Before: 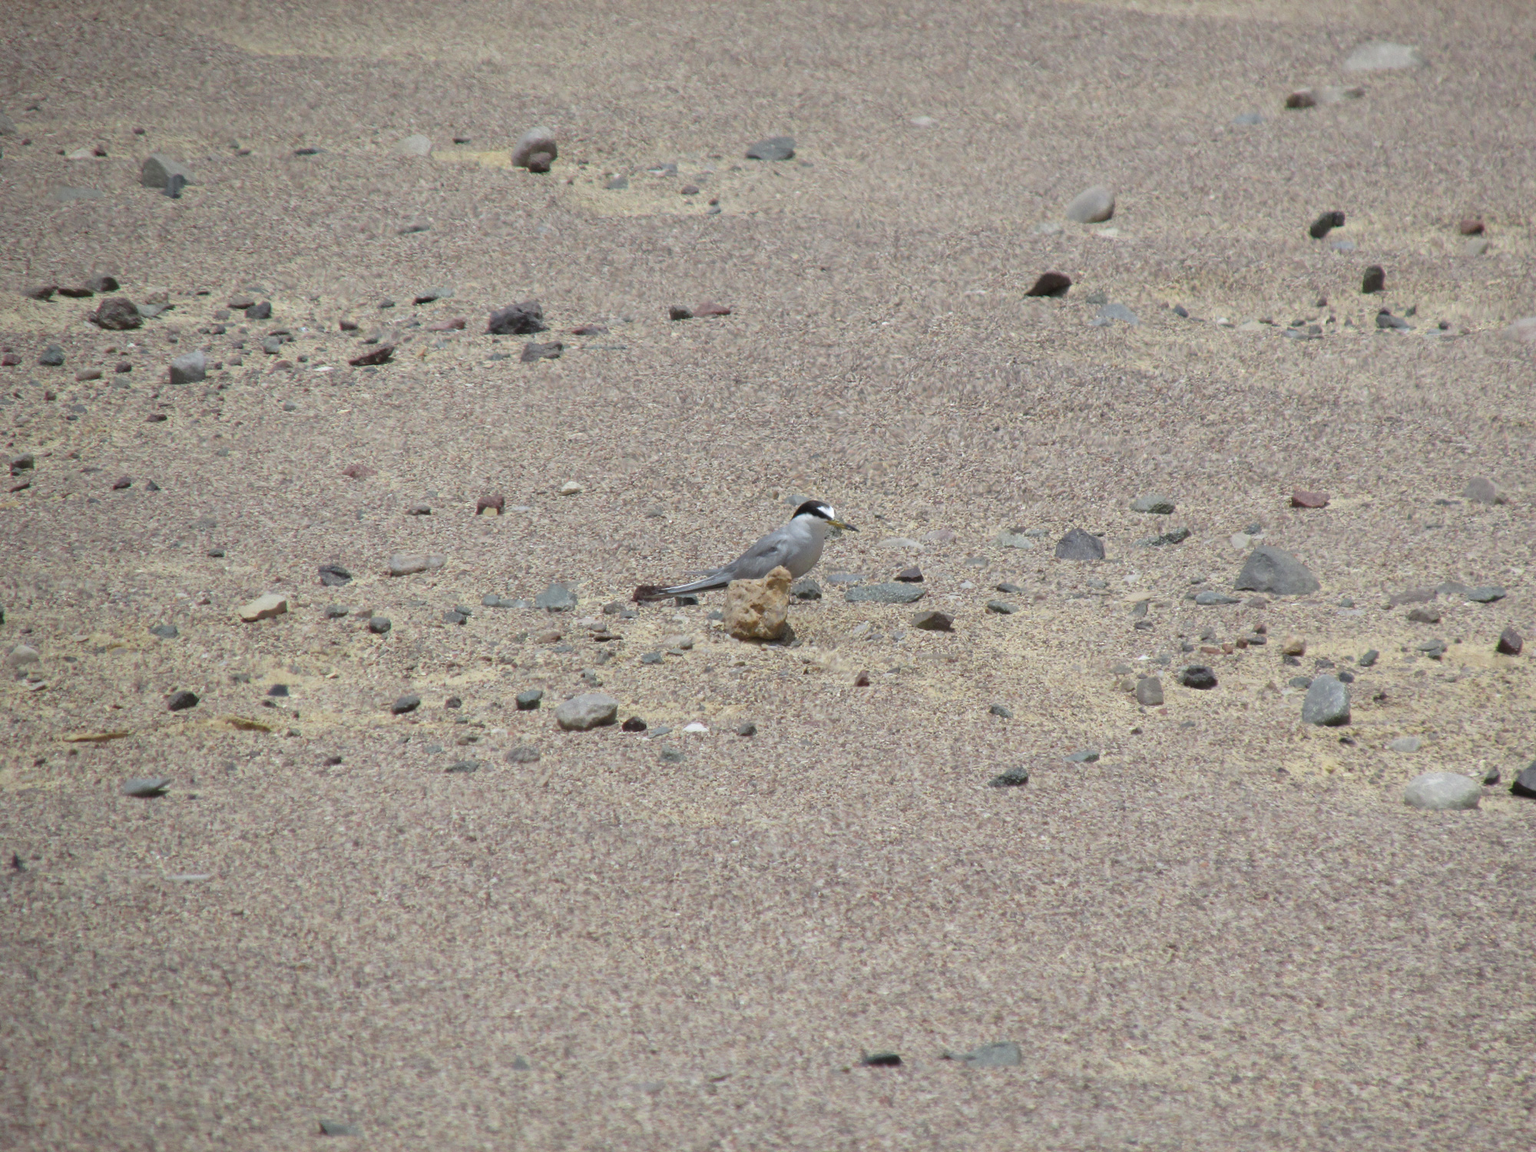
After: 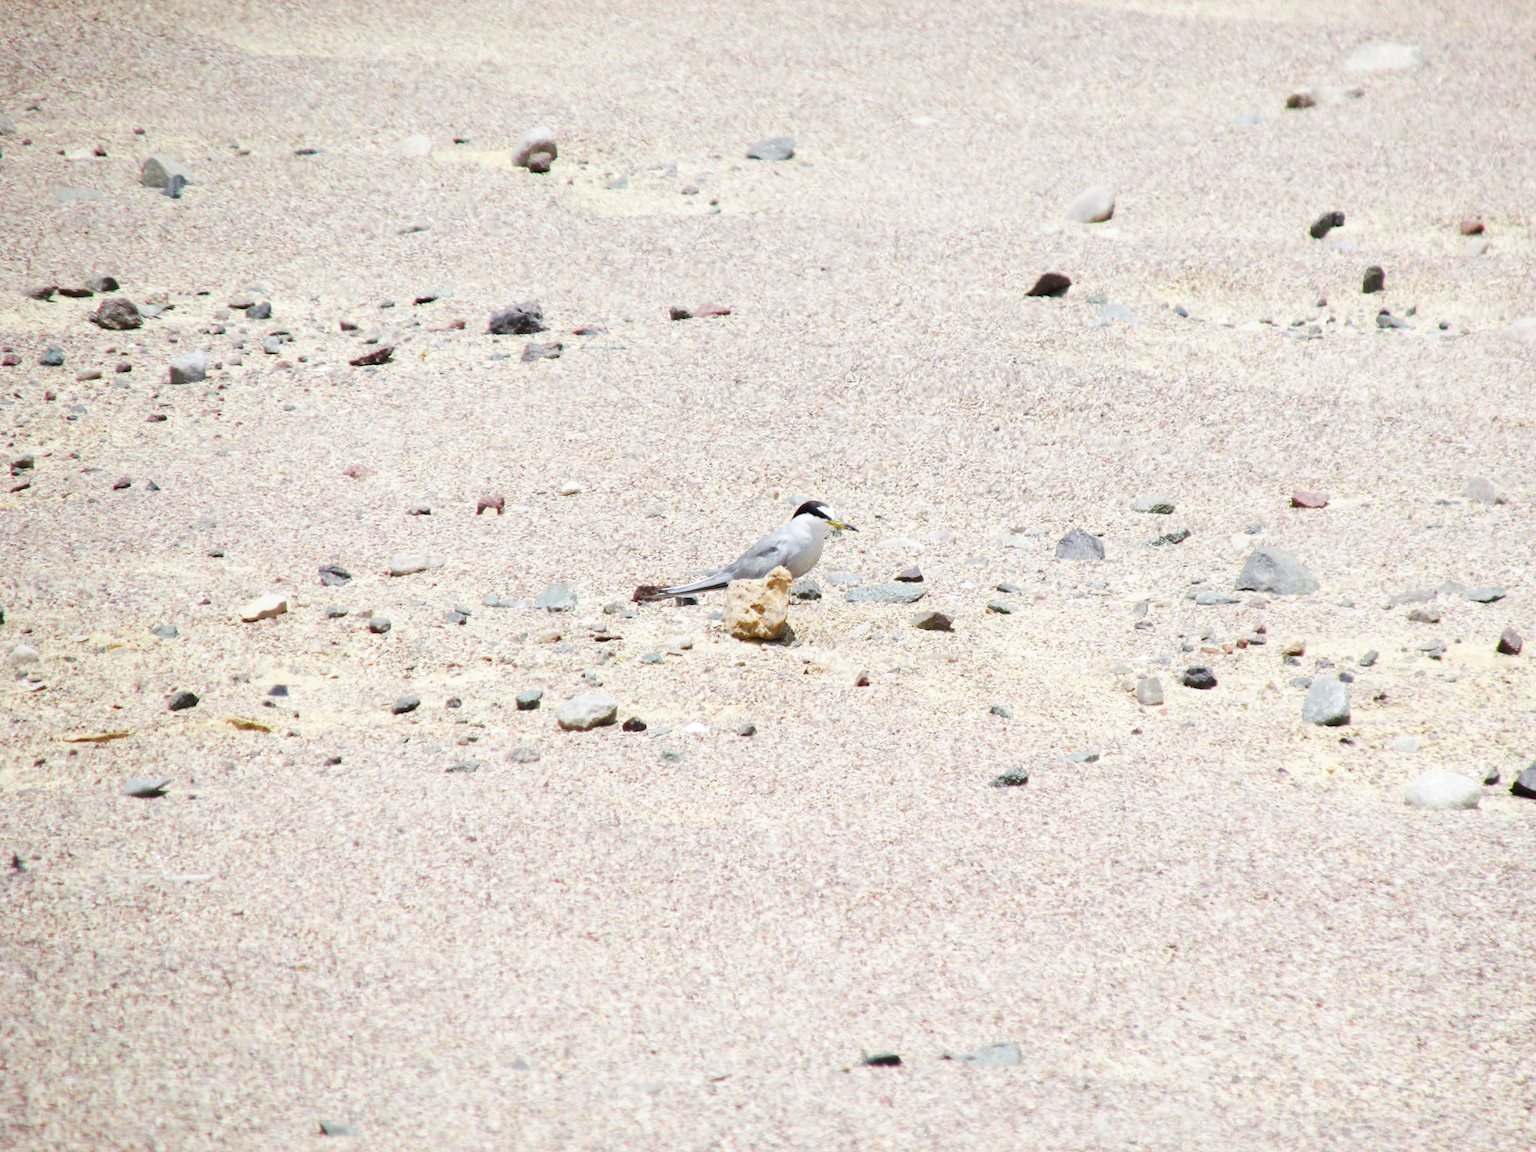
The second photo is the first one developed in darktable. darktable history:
base curve: curves: ch0 [(0, 0) (0.007, 0.004) (0.027, 0.03) (0.046, 0.07) (0.207, 0.54) (0.442, 0.872) (0.673, 0.972) (1, 1)], preserve colors none
tone equalizer: on, module defaults
